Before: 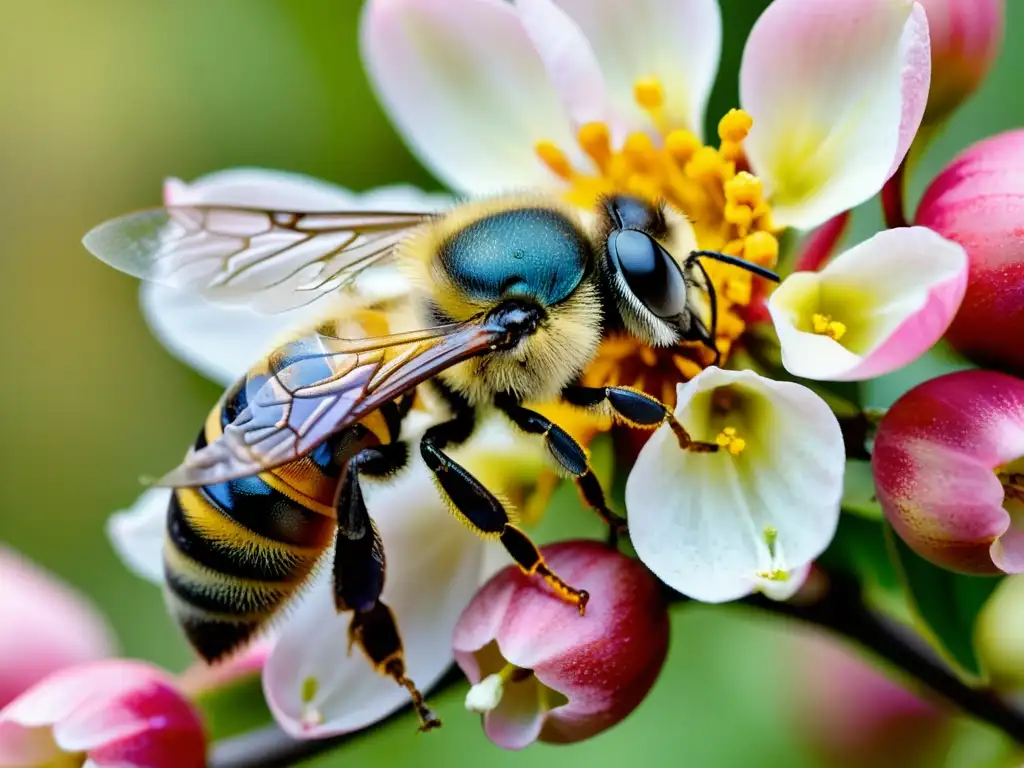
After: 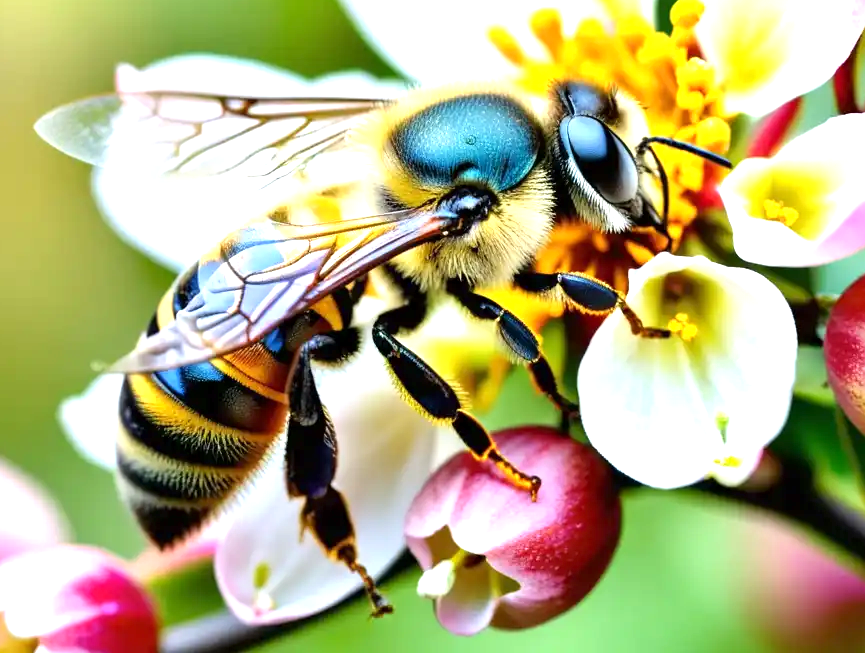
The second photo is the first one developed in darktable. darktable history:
crop and rotate: left 4.781%, top 14.951%, right 10.686%
exposure: exposure 1 EV, compensate highlight preservation false
